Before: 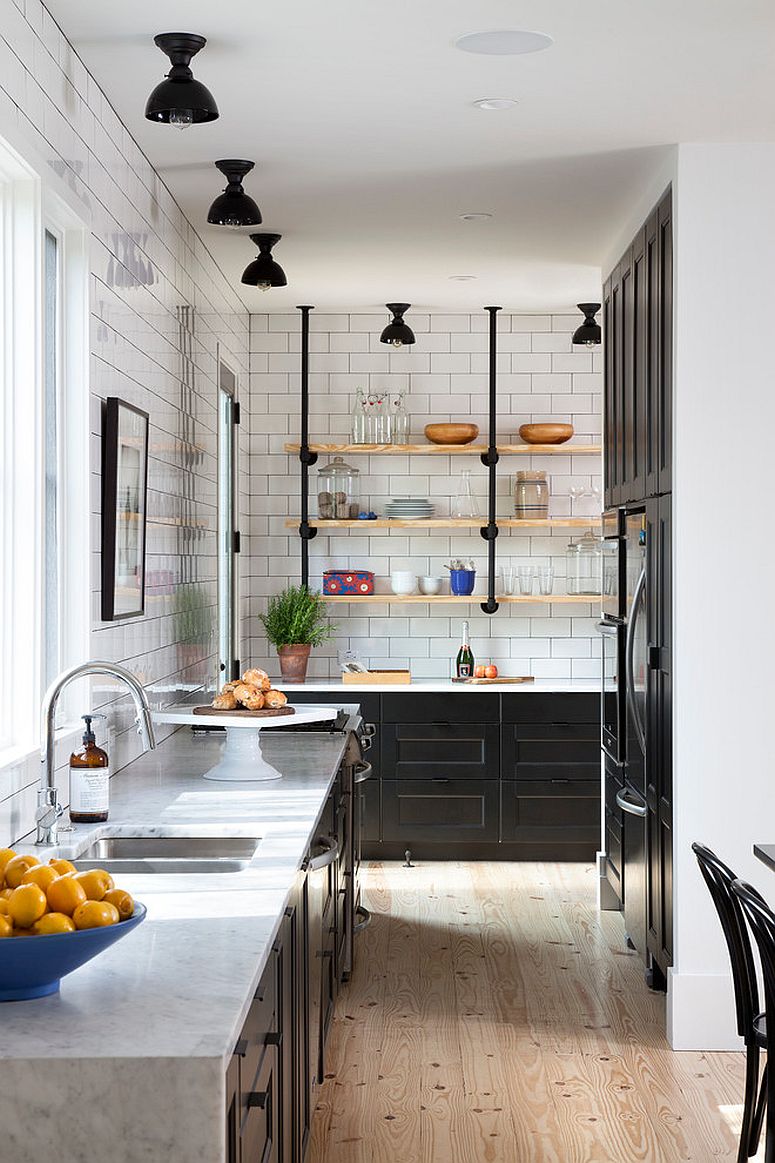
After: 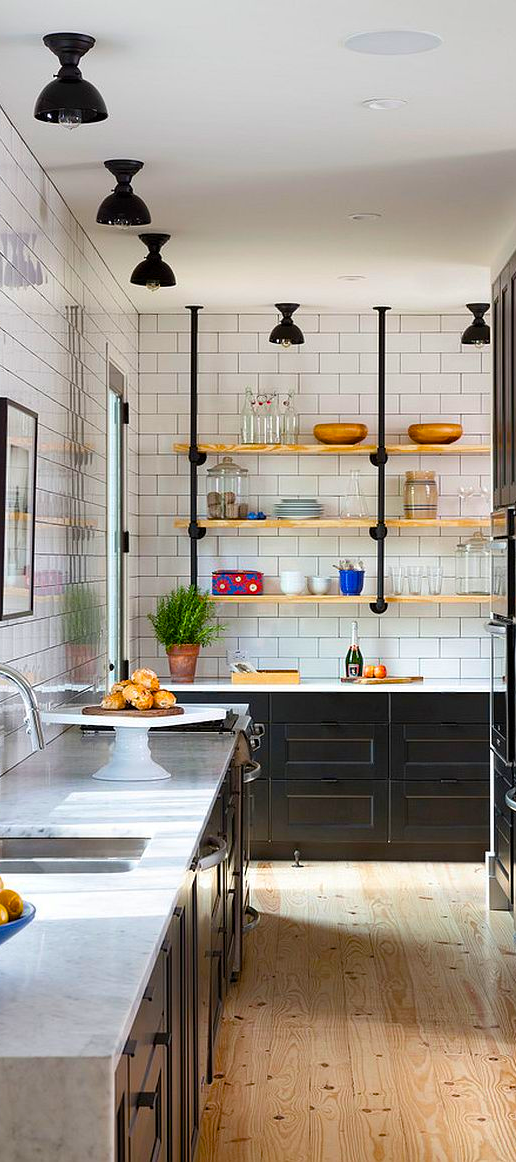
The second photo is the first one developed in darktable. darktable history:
color balance rgb: perceptual saturation grading › global saturation 36.835%, perceptual saturation grading › shadows 35.599%, global vibrance 20%
crop and rotate: left 14.391%, right 18.971%
